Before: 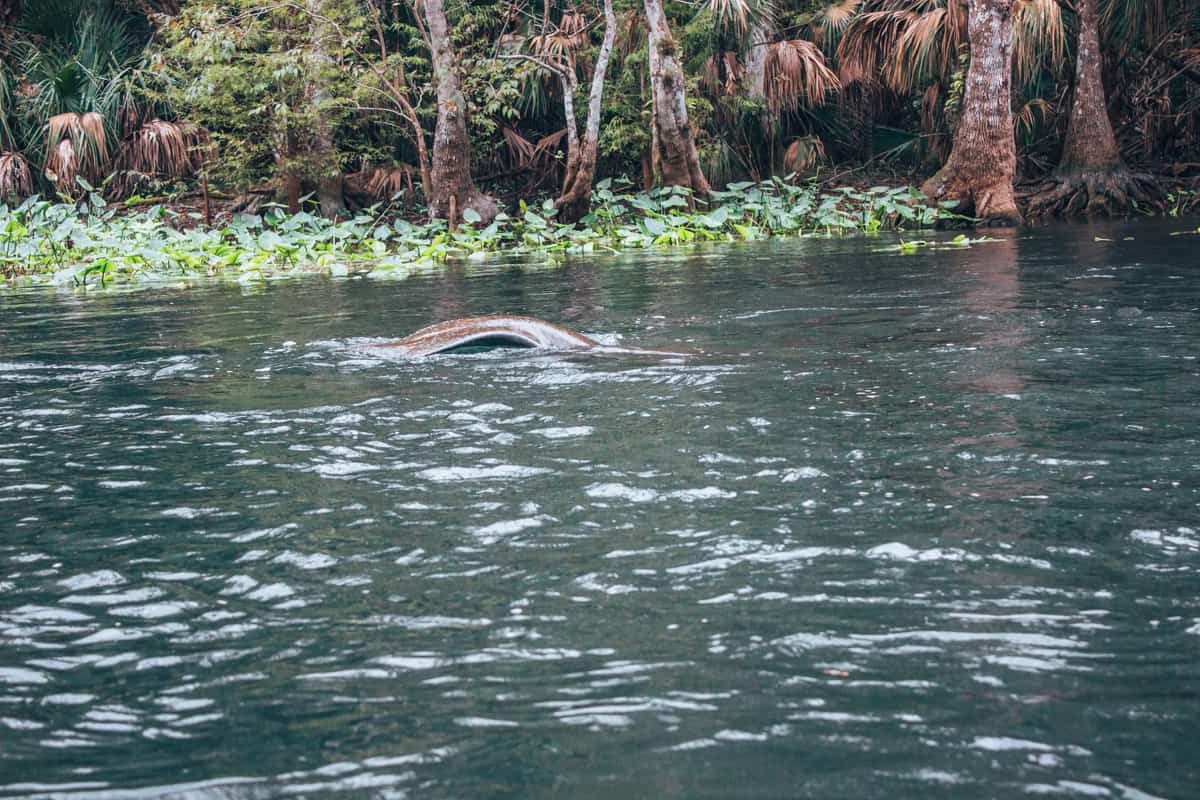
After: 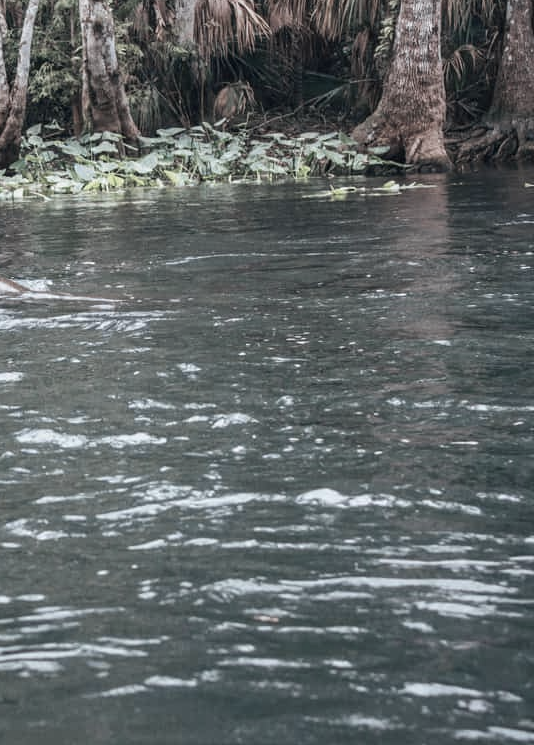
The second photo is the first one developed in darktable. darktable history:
color zones: curves: ch1 [(0.238, 0.163) (0.476, 0.2) (0.733, 0.322) (0.848, 0.134)]
crop: left 47.523%, top 6.867%, right 7.969%
